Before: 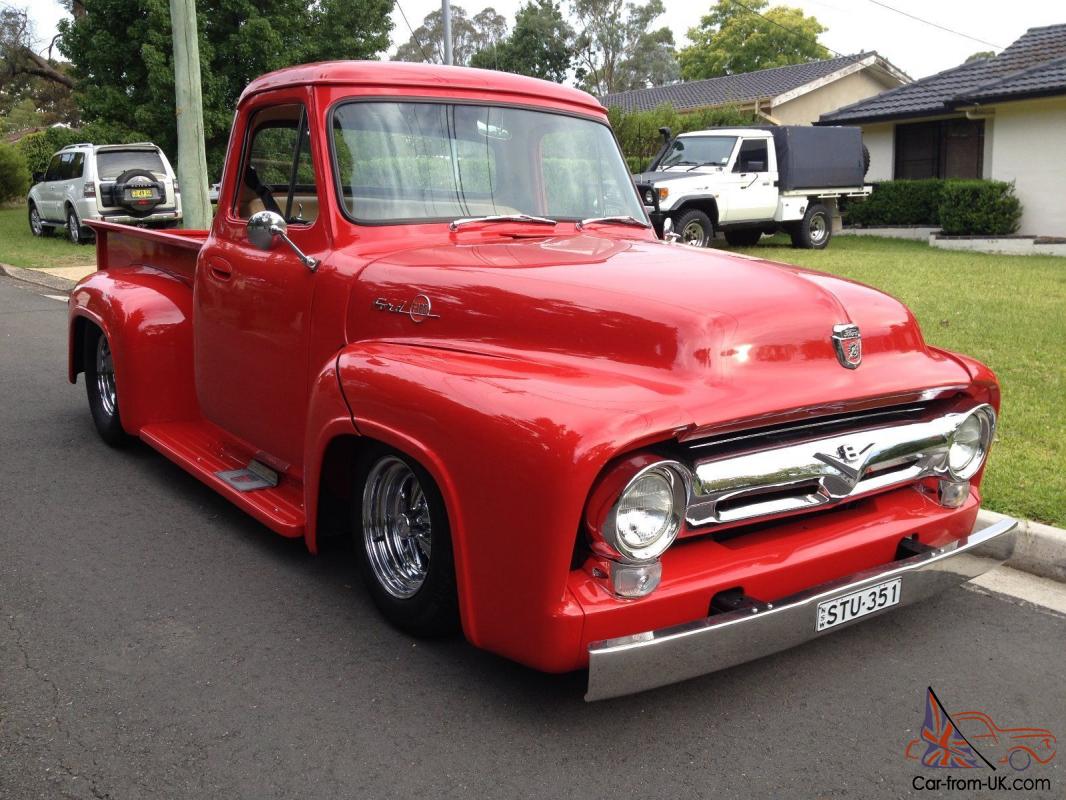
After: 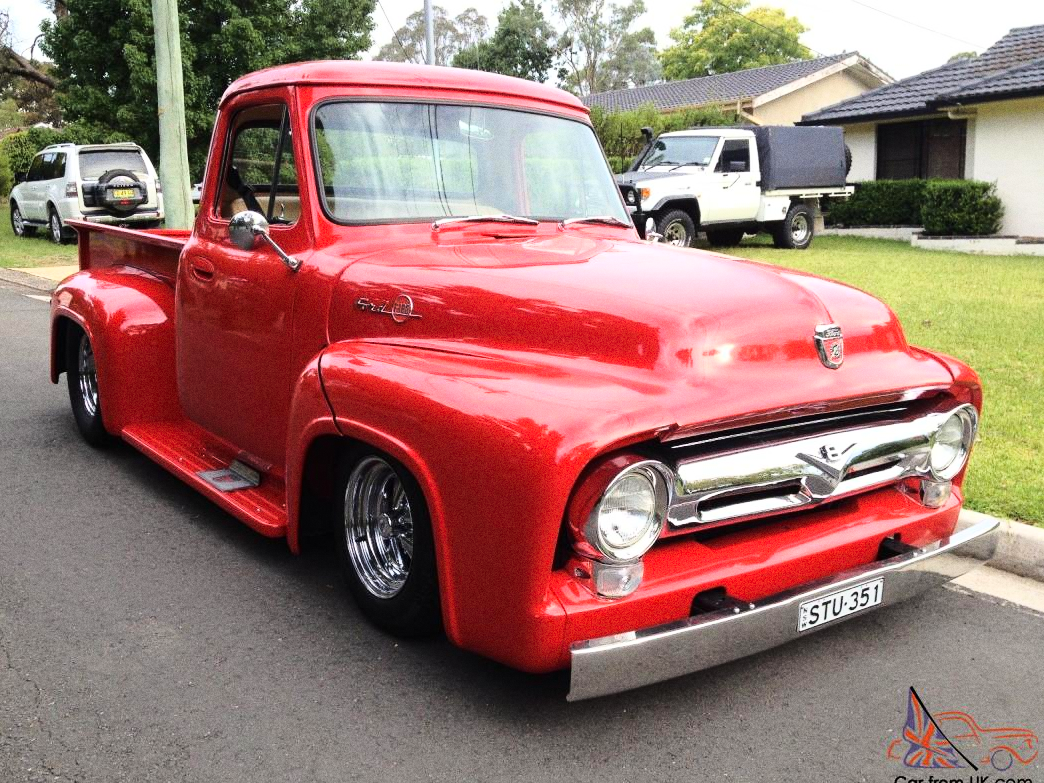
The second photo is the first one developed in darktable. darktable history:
crop: left 1.743%, right 0.268%, bottom 2.011%
grain: on, module defaults
base curve: curves: ch0 [(0, 0) (0.028, 0.03) (0.121, 0.232) (0.46, 0.748) (0.859, 0.968) (1, 1)]
